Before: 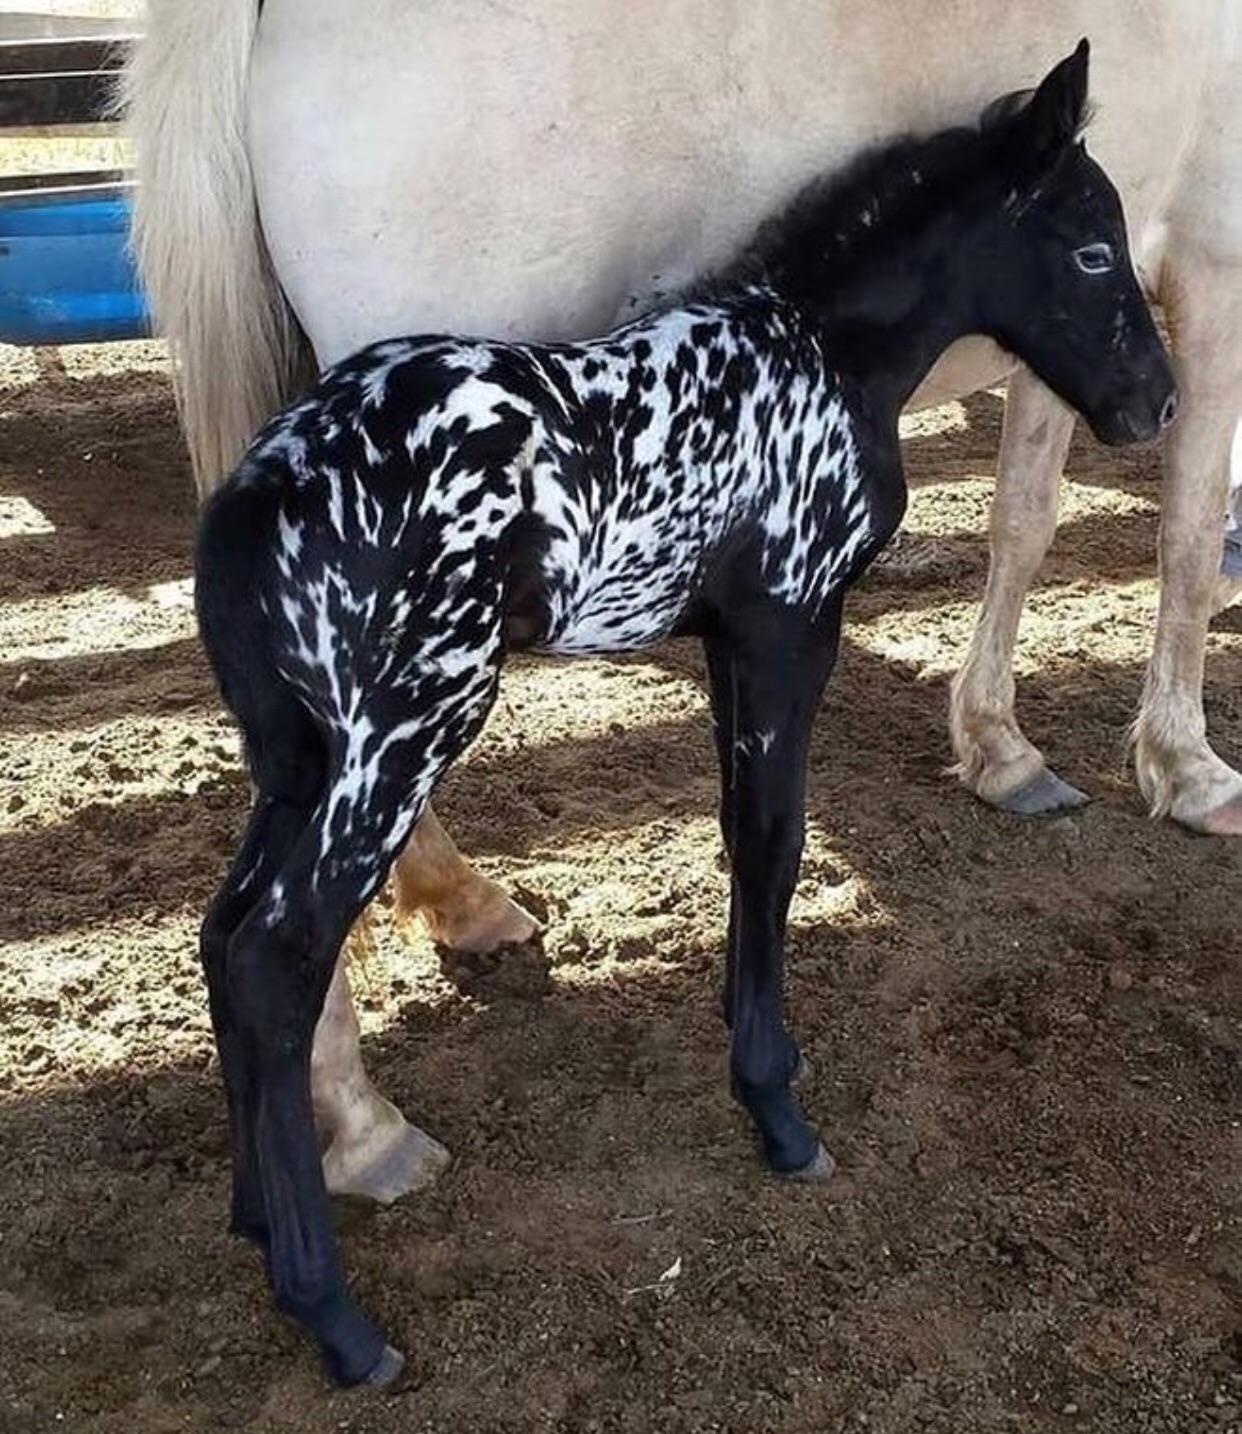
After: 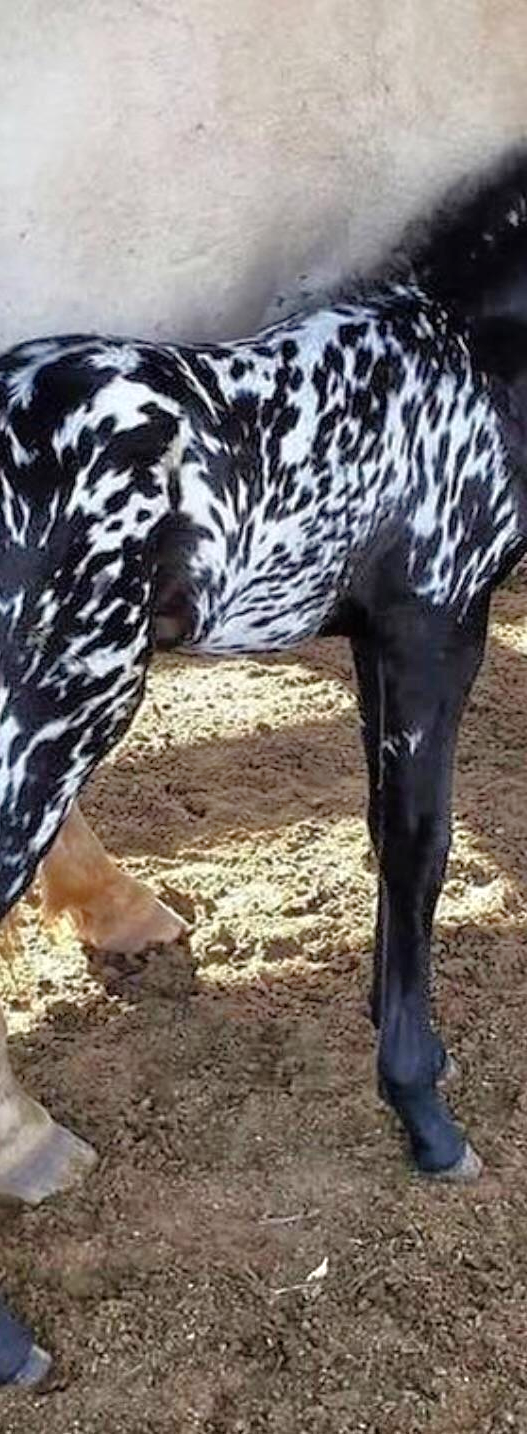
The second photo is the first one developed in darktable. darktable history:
crop: left 28.454%, right 29.112%
tone equalizer: -7 EV 0.149 EV, -6 EV 0.593 EV, -5 EV 1.14 EV, -4 EV 1.36 EV, -3 EV 1.15 EV, -2 EV 0.6 EV, -1 EV 0.165 EV
